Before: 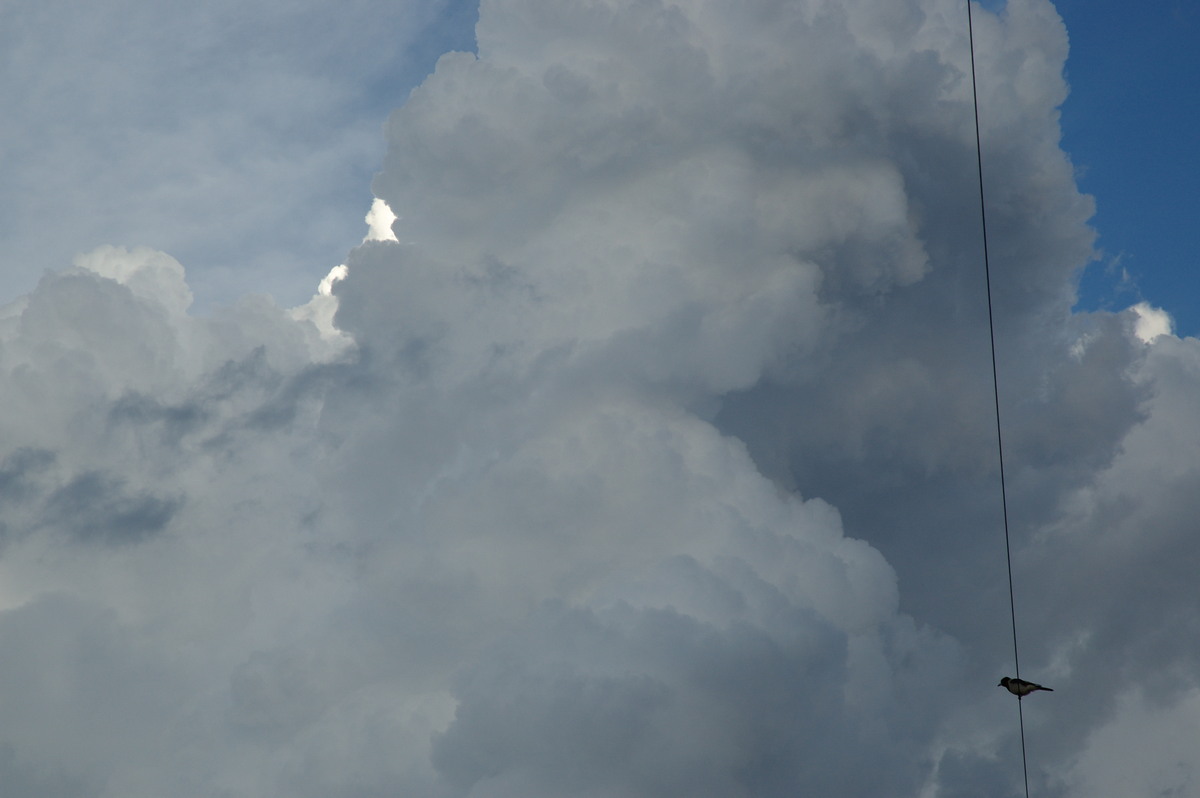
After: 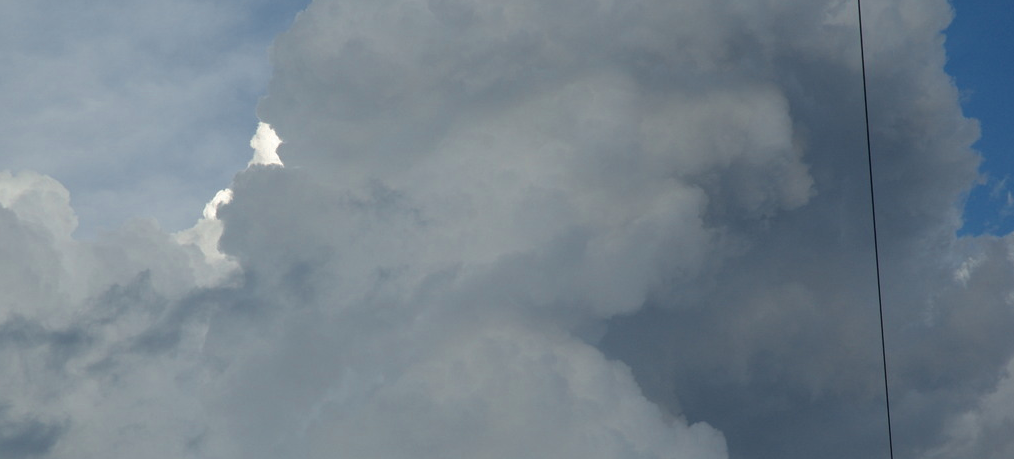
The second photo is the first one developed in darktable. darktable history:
crop and rotate: left 9.621%, top 9.569%, right 5.876%, bottom 32.824%
color zones: curves: ch0 [(0.11, 0.396) (0.195, 0.36) (0.25, 0.5) (0.303, 0.412) (0.357, 0.544) (0.75, 0.5) (0.967, 0.328)]; ch1 [(0, 0.468) (0.112, 0.512) (0.202, 0.6) (0.25, 0.5) (0.307, 0.352) (0.357, 0.544) (0.75, 0.5) (0.963, 0.524)], mix 38.27%
